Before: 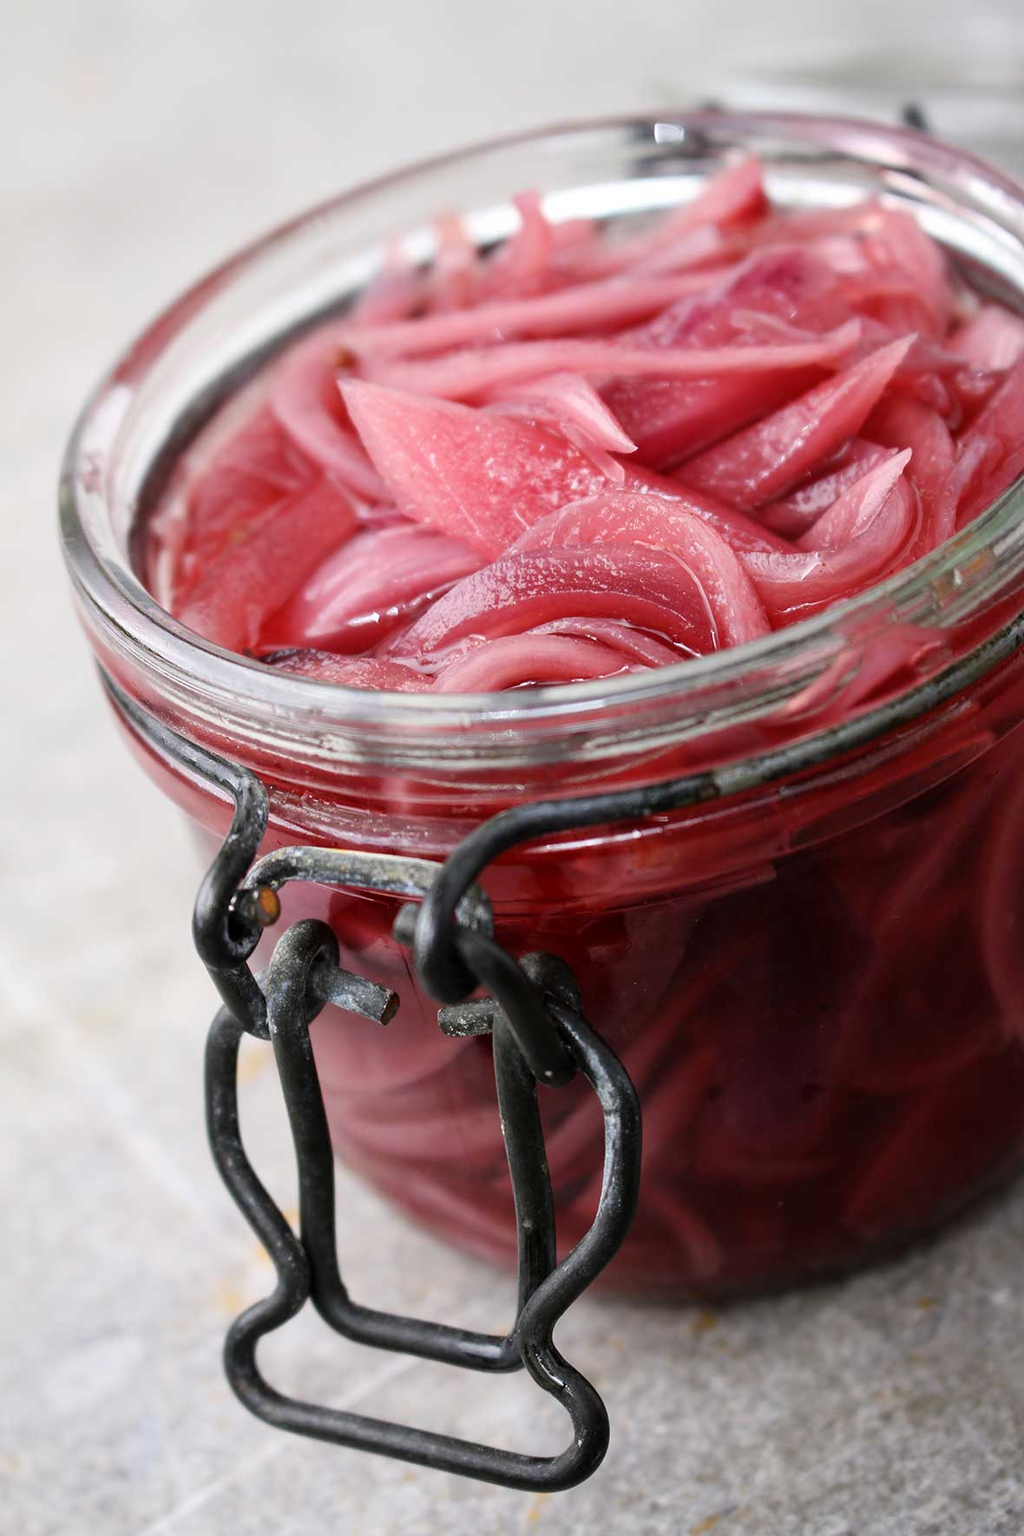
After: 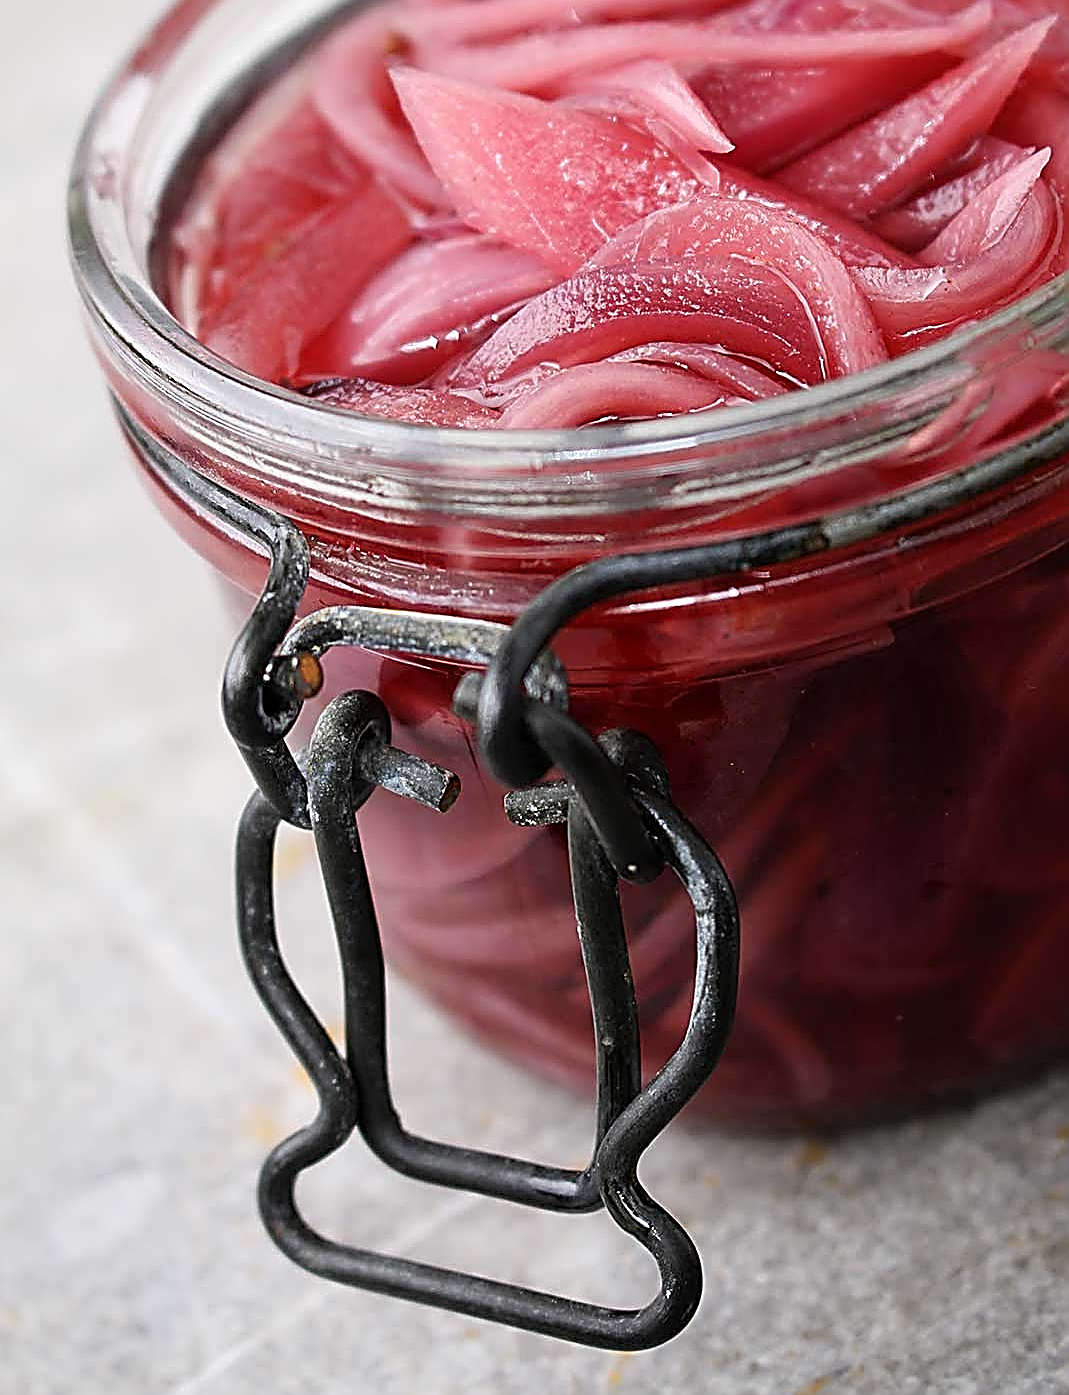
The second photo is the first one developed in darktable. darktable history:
crop: top 20.882%, right 9.344%, bottom 0.25%
sharpen: amount 1.988
